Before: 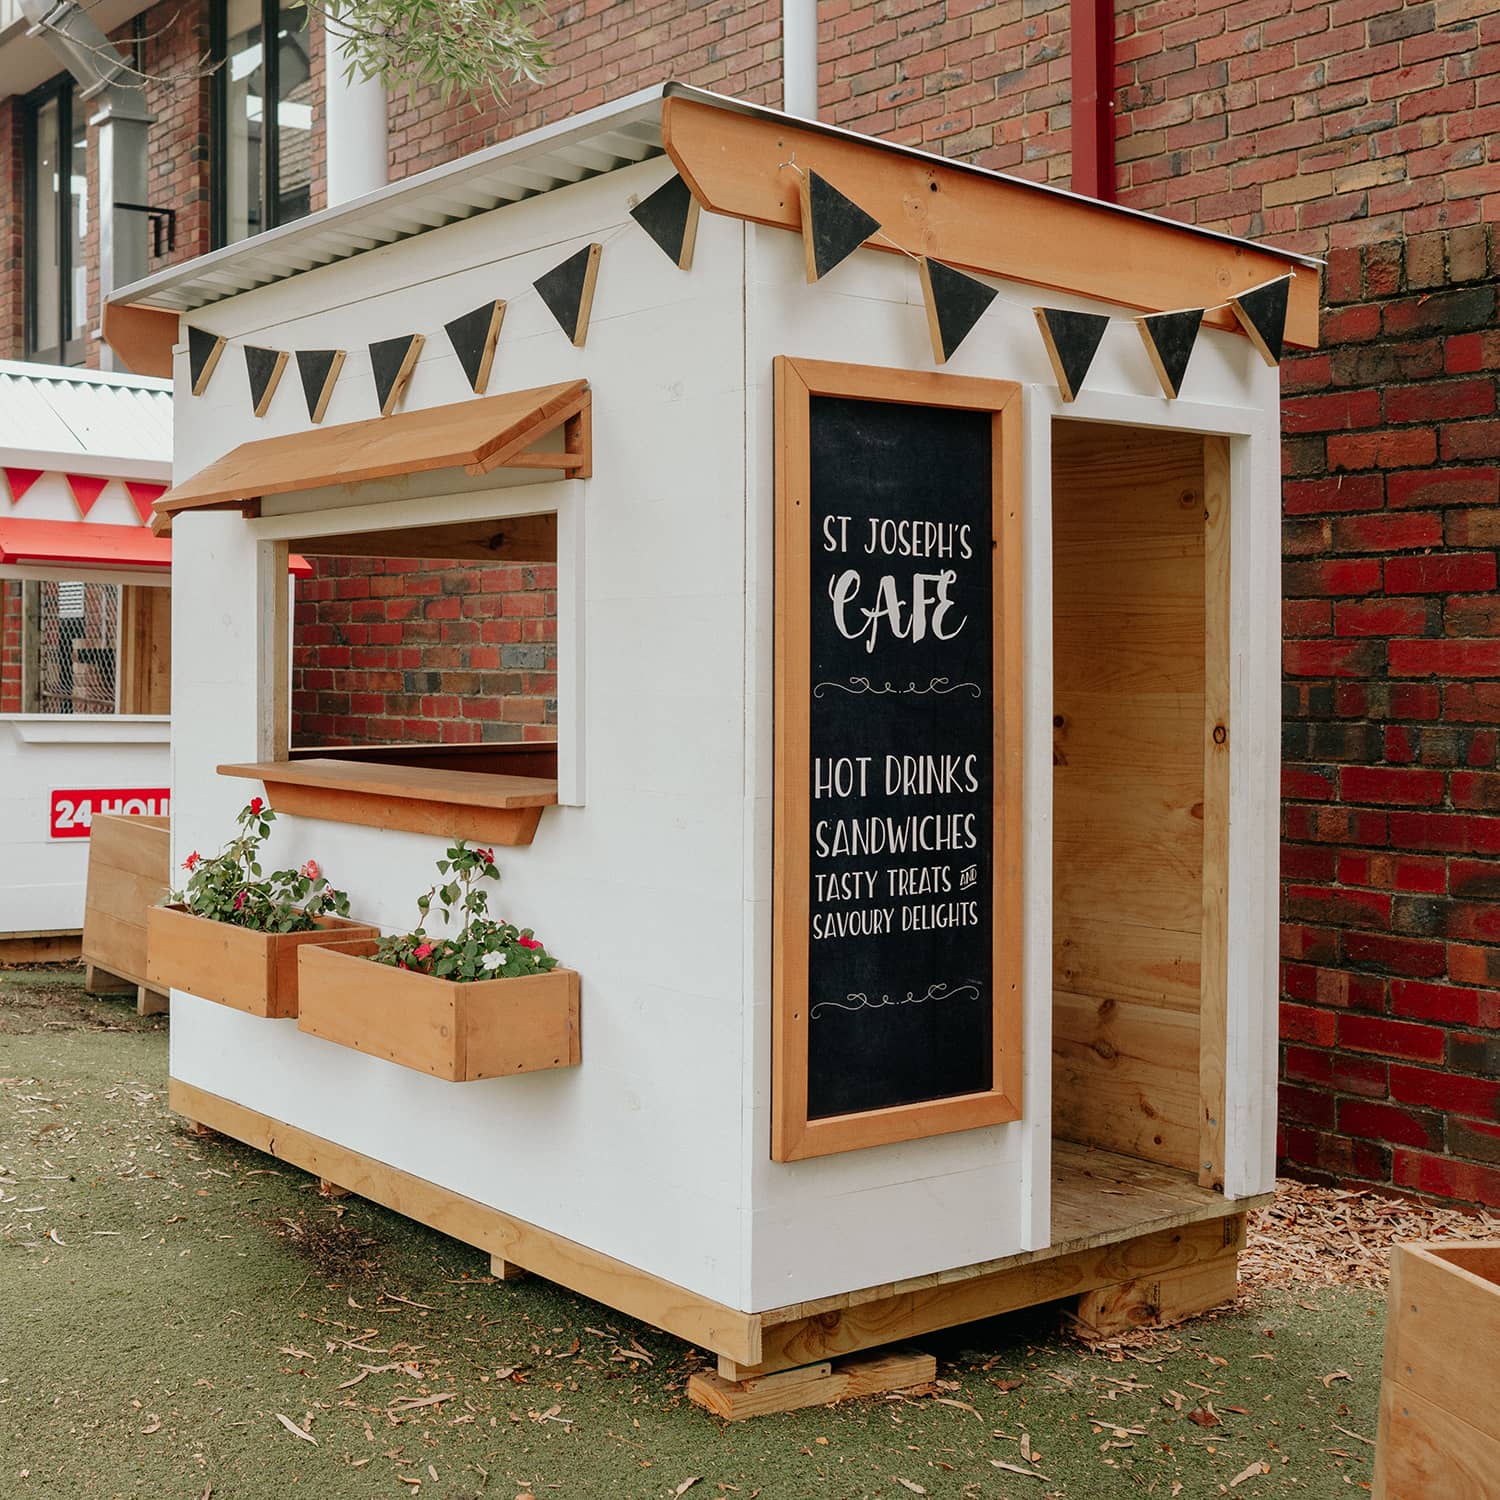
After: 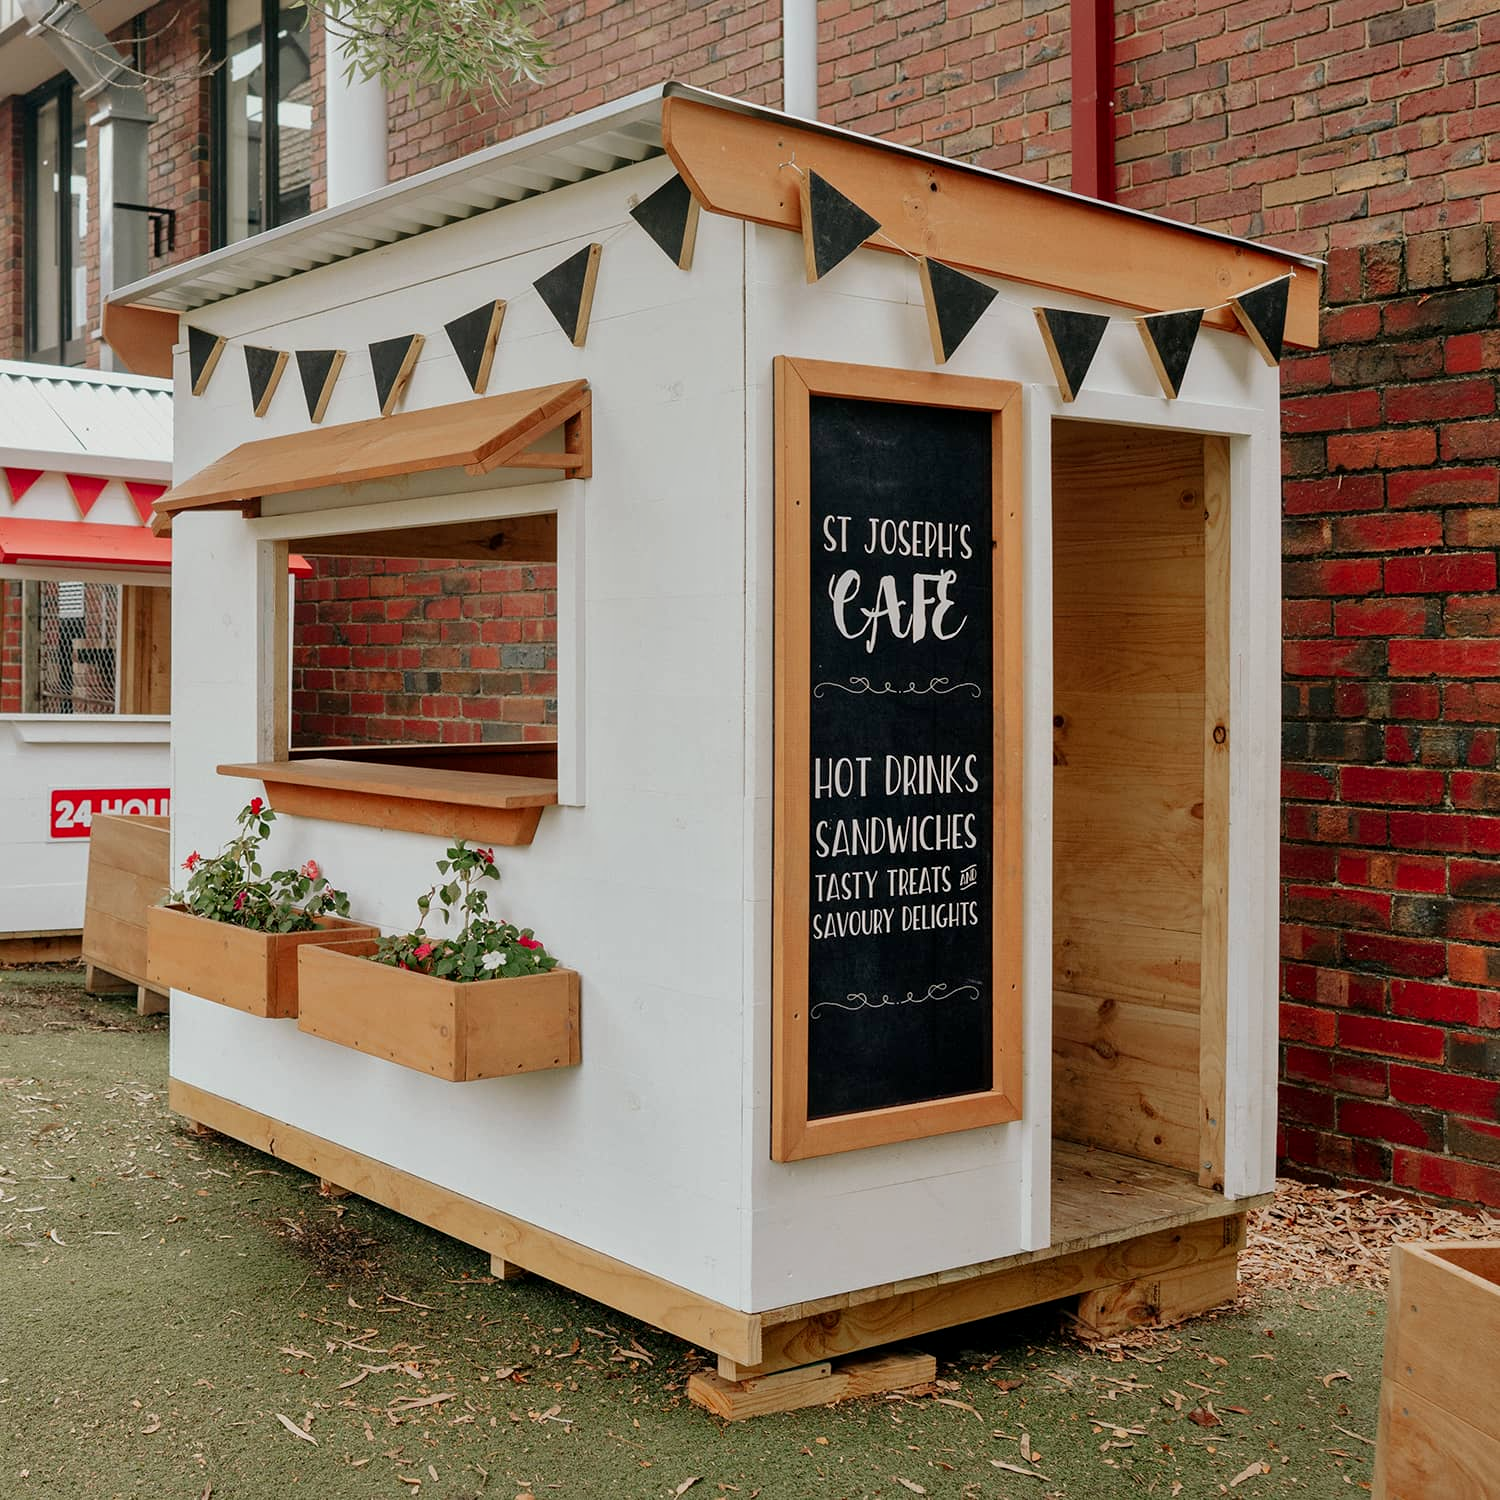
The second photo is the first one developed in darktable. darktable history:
shadows and highlights: soften with gaussian
exposure: black level correction 0.002, exposure -0.1 EV, compensate highlight preservation false
